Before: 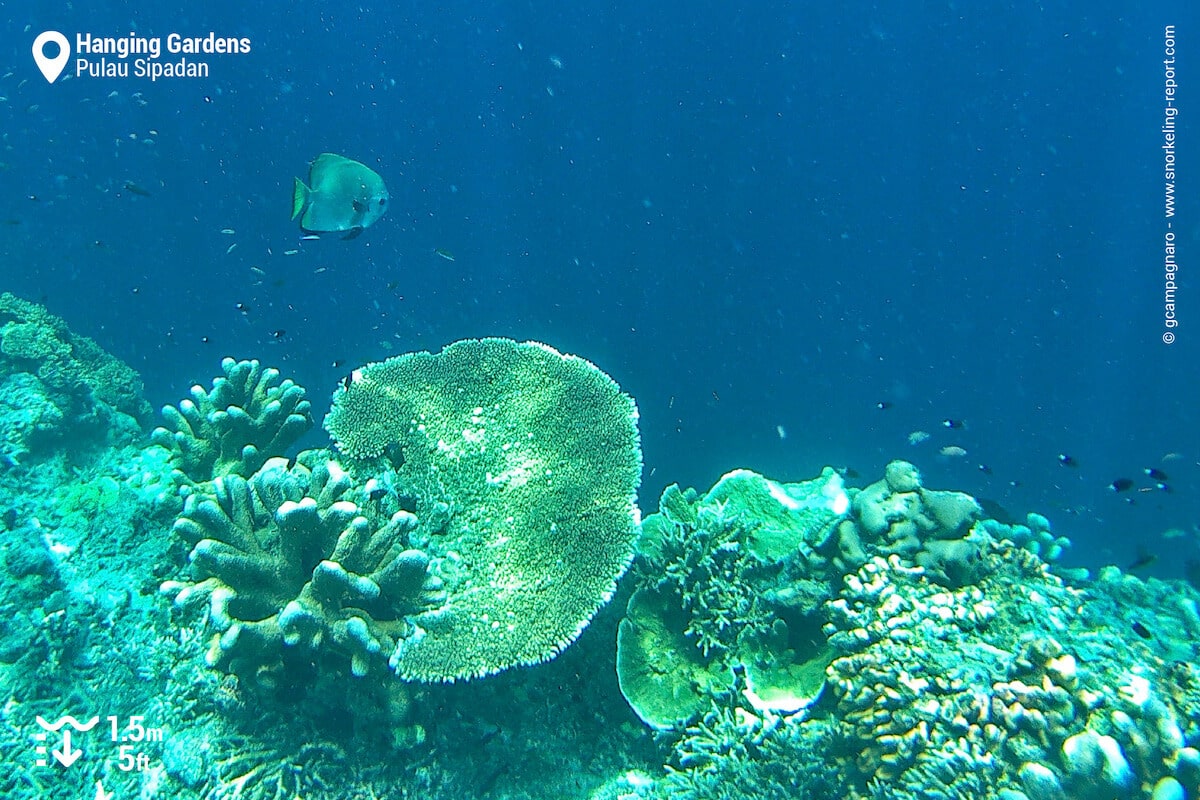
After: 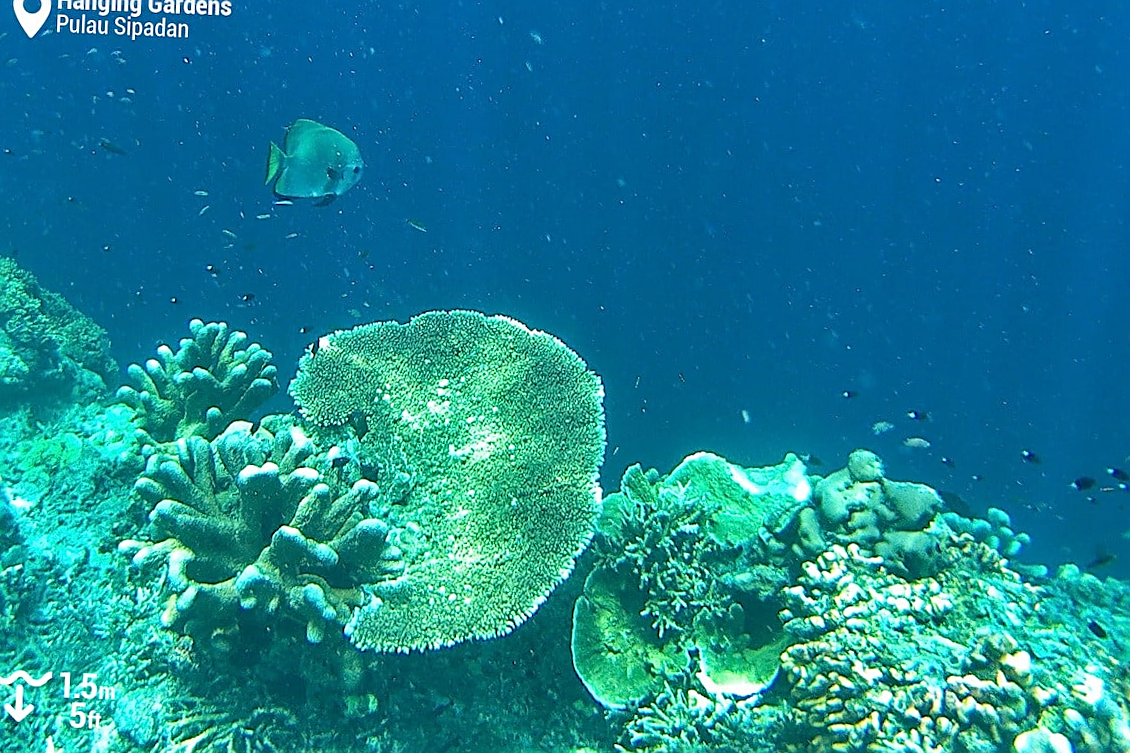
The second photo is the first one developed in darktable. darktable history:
crop and rotate: angle -2.38°
sharpen: on, module defaults
exposure: compensate highlight preservation false
